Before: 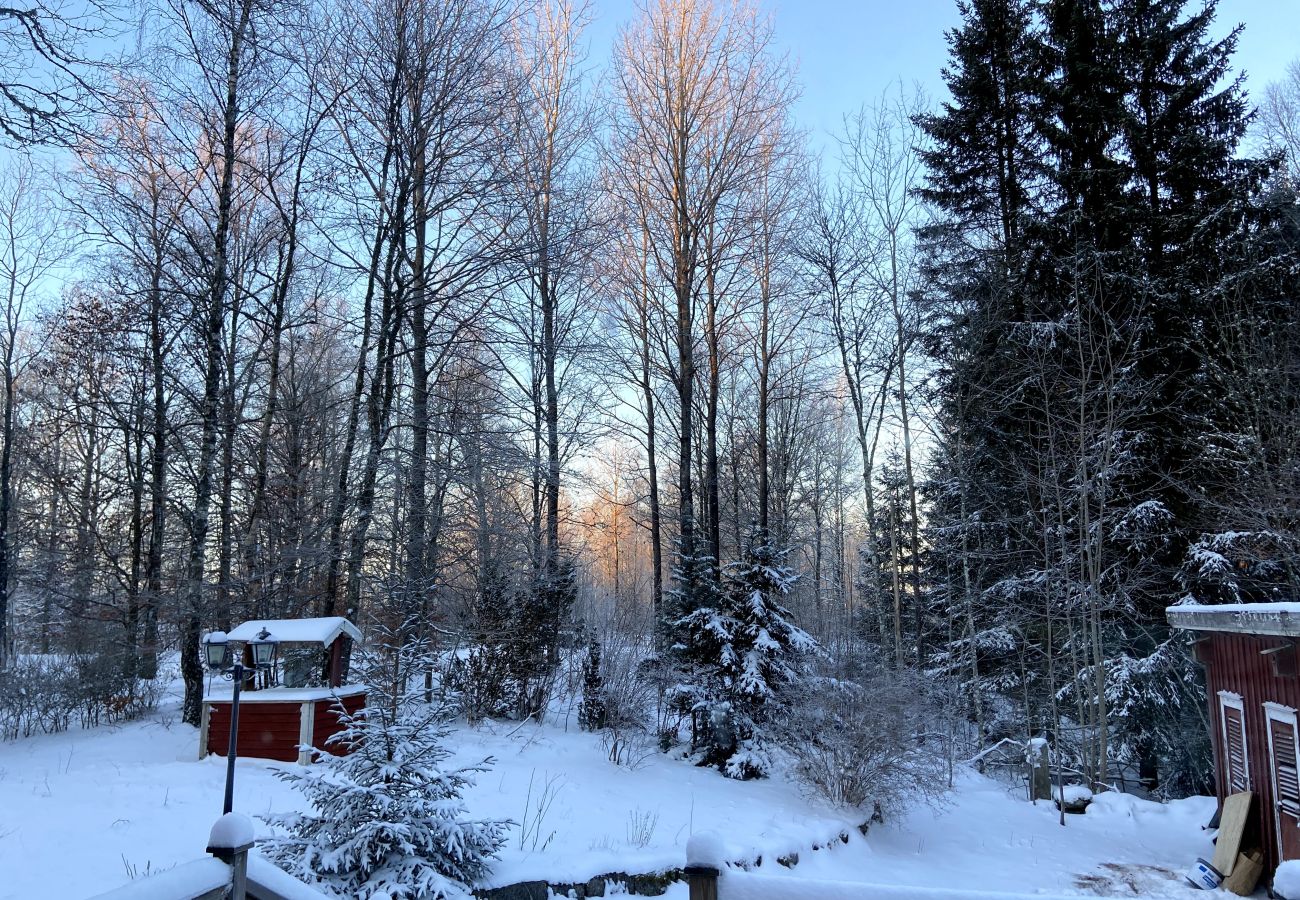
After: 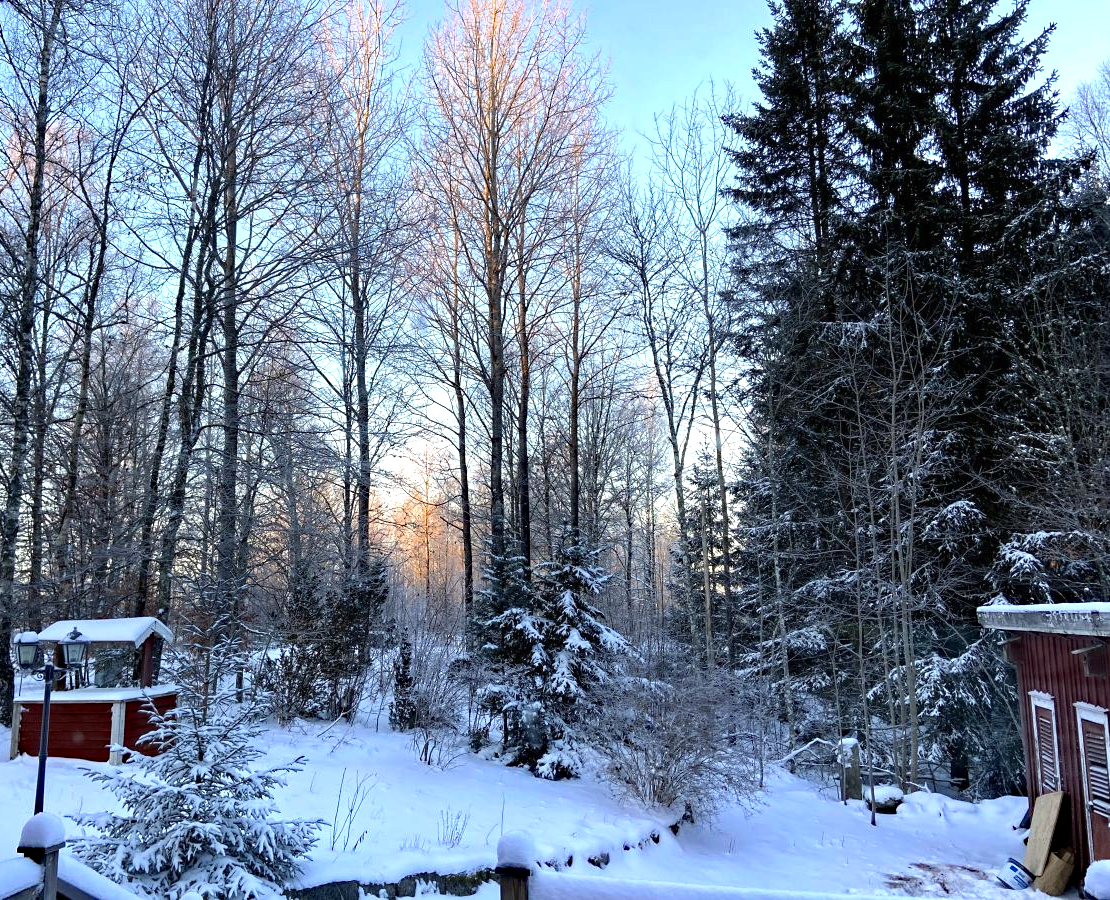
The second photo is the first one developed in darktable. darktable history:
exposure: black level correction 0, exposure 0.5 EV, compensate highlight preservation false
haze removal: strength 0.4, distance 0.22, compatibility mode true, adaptive false
crop and rotate: left 14.584%
